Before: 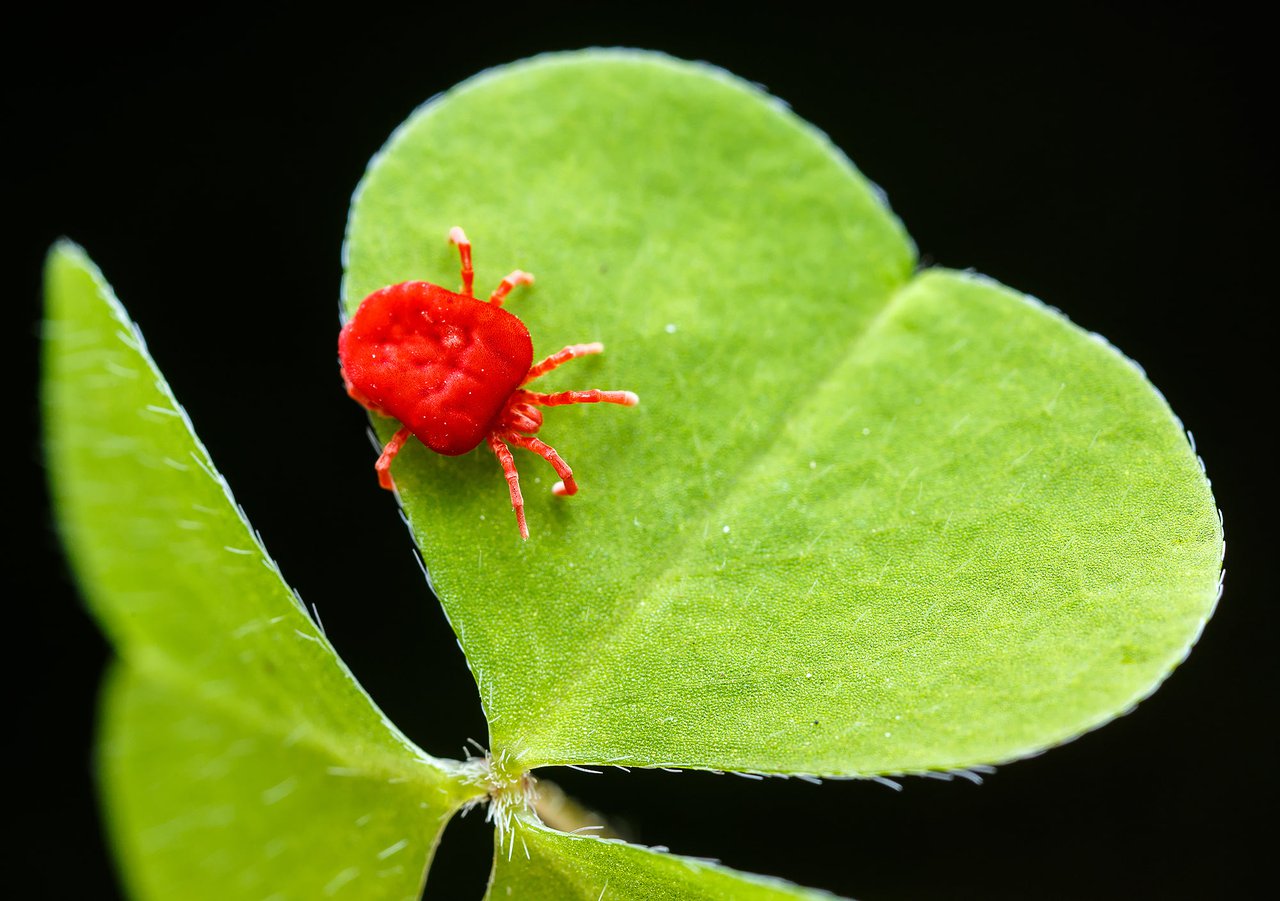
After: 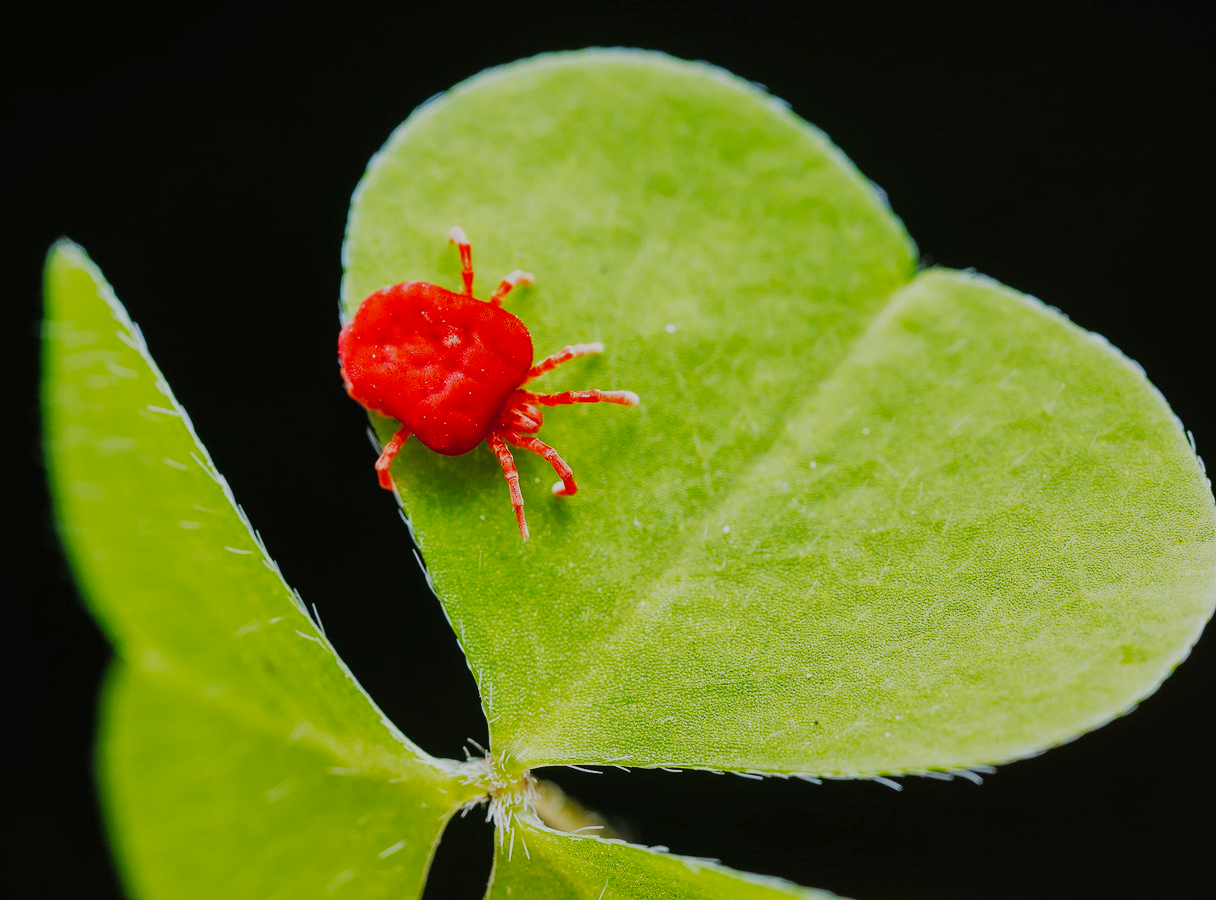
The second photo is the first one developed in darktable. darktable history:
shadows and highlights: on, module defaults
crop: right 4.098%, bottom 0.03%
filmic rgb: black relative exposure -16 EV, white relative exposure 5.3 EV, hardness 5.93, contrast 1.262, preserve chrominance no, color science v5 (2021), contrast in shadows safe, contrast in highlights safe
